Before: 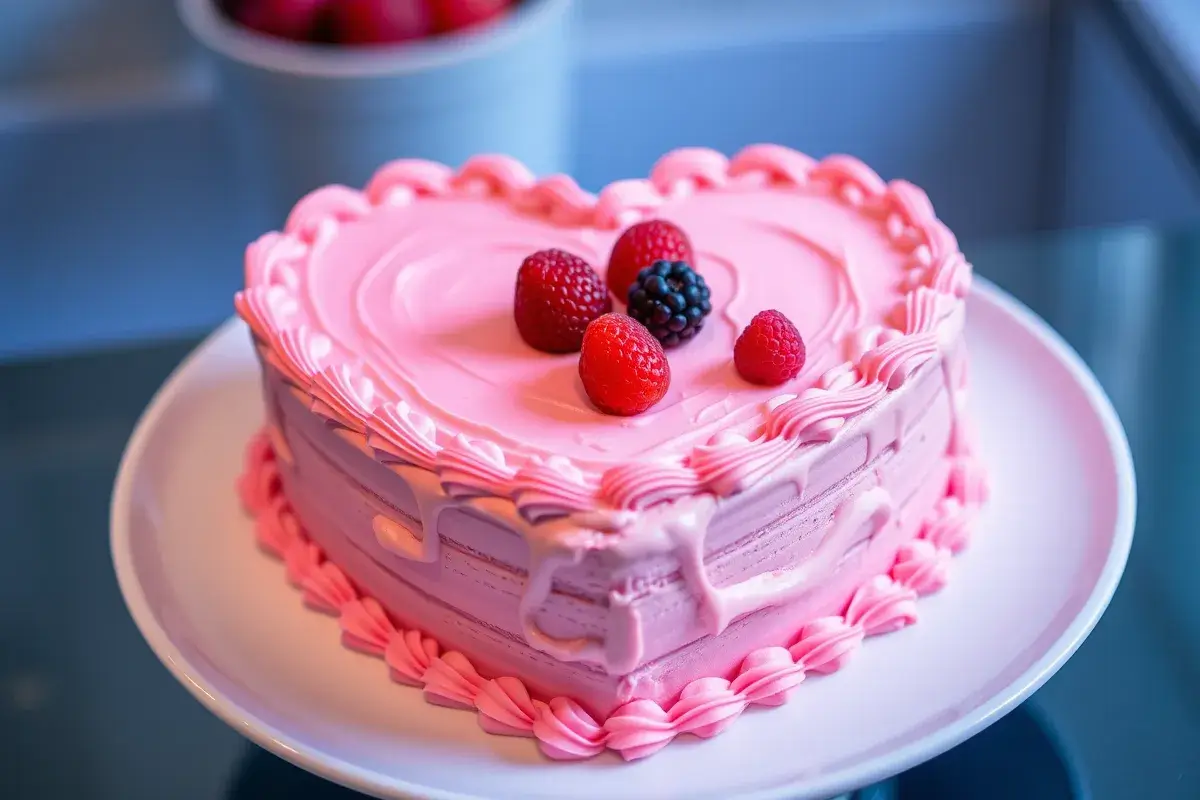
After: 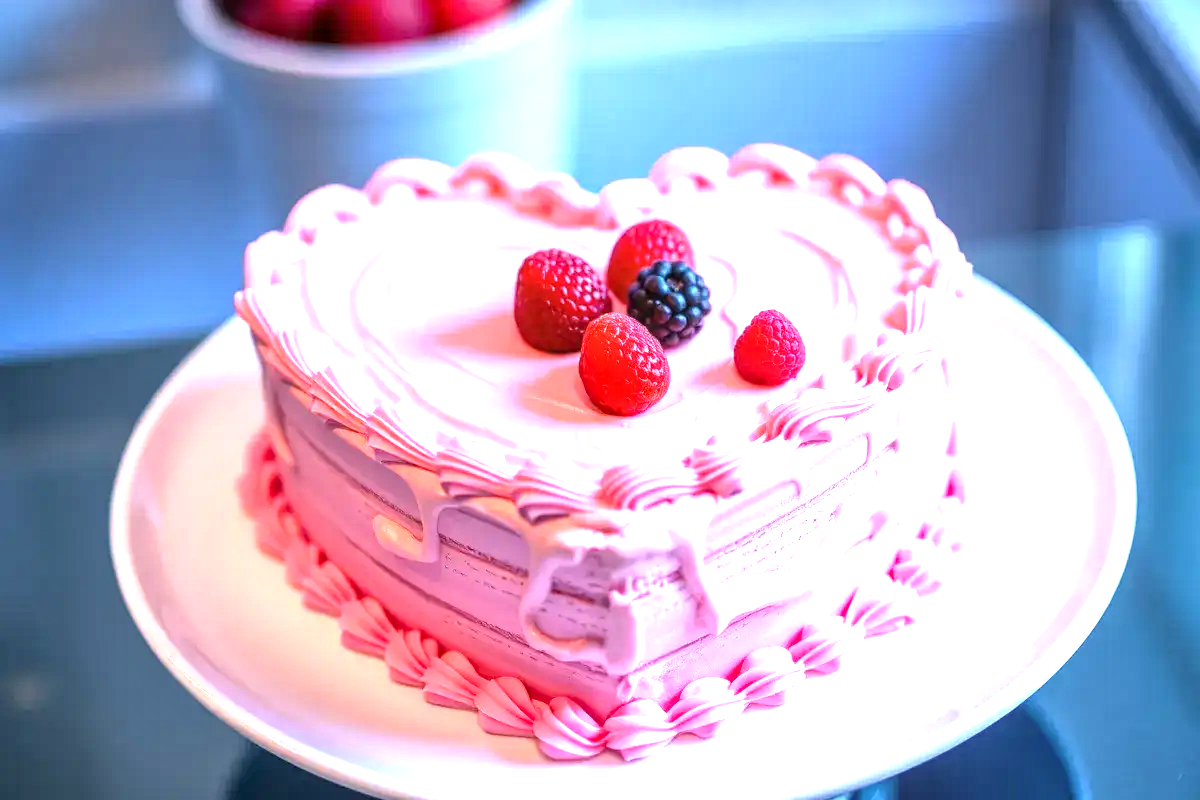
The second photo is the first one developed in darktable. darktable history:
local contrast: detail 130%
white balance: red 0.98, blue 1.034
exposure: black level correction 0, exposure 1.3 EV, compensate exposure bias true, compensate highlight preservation false
